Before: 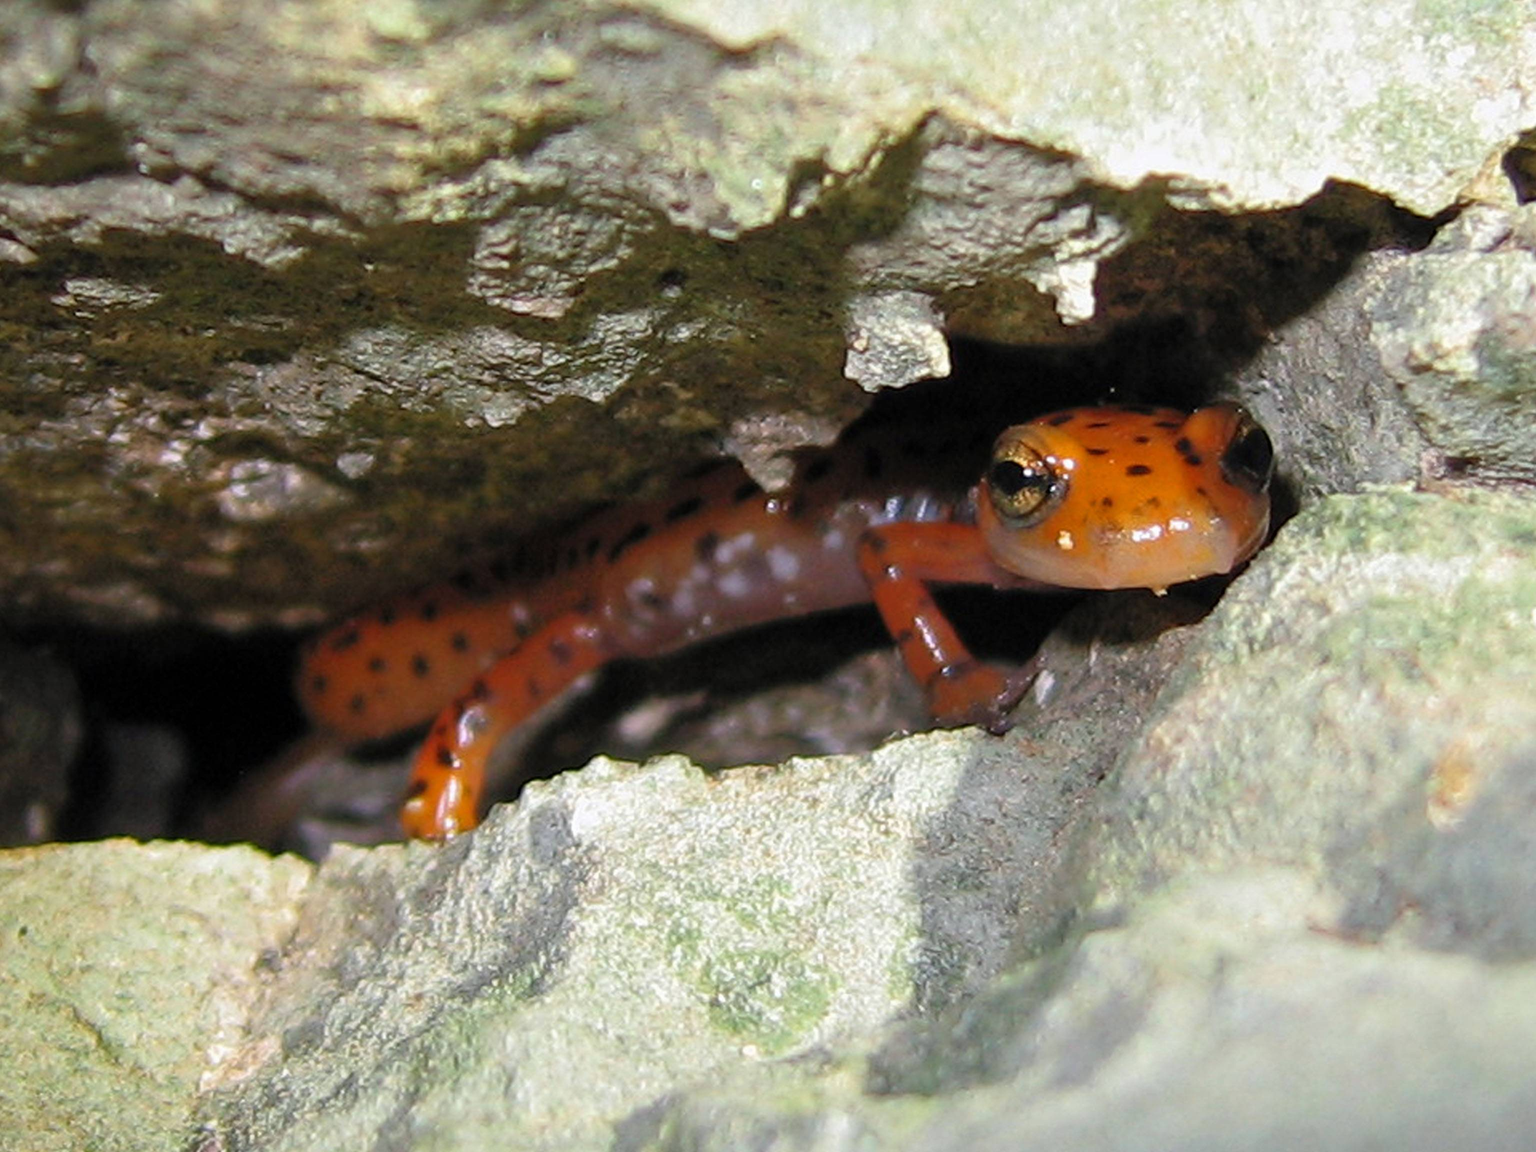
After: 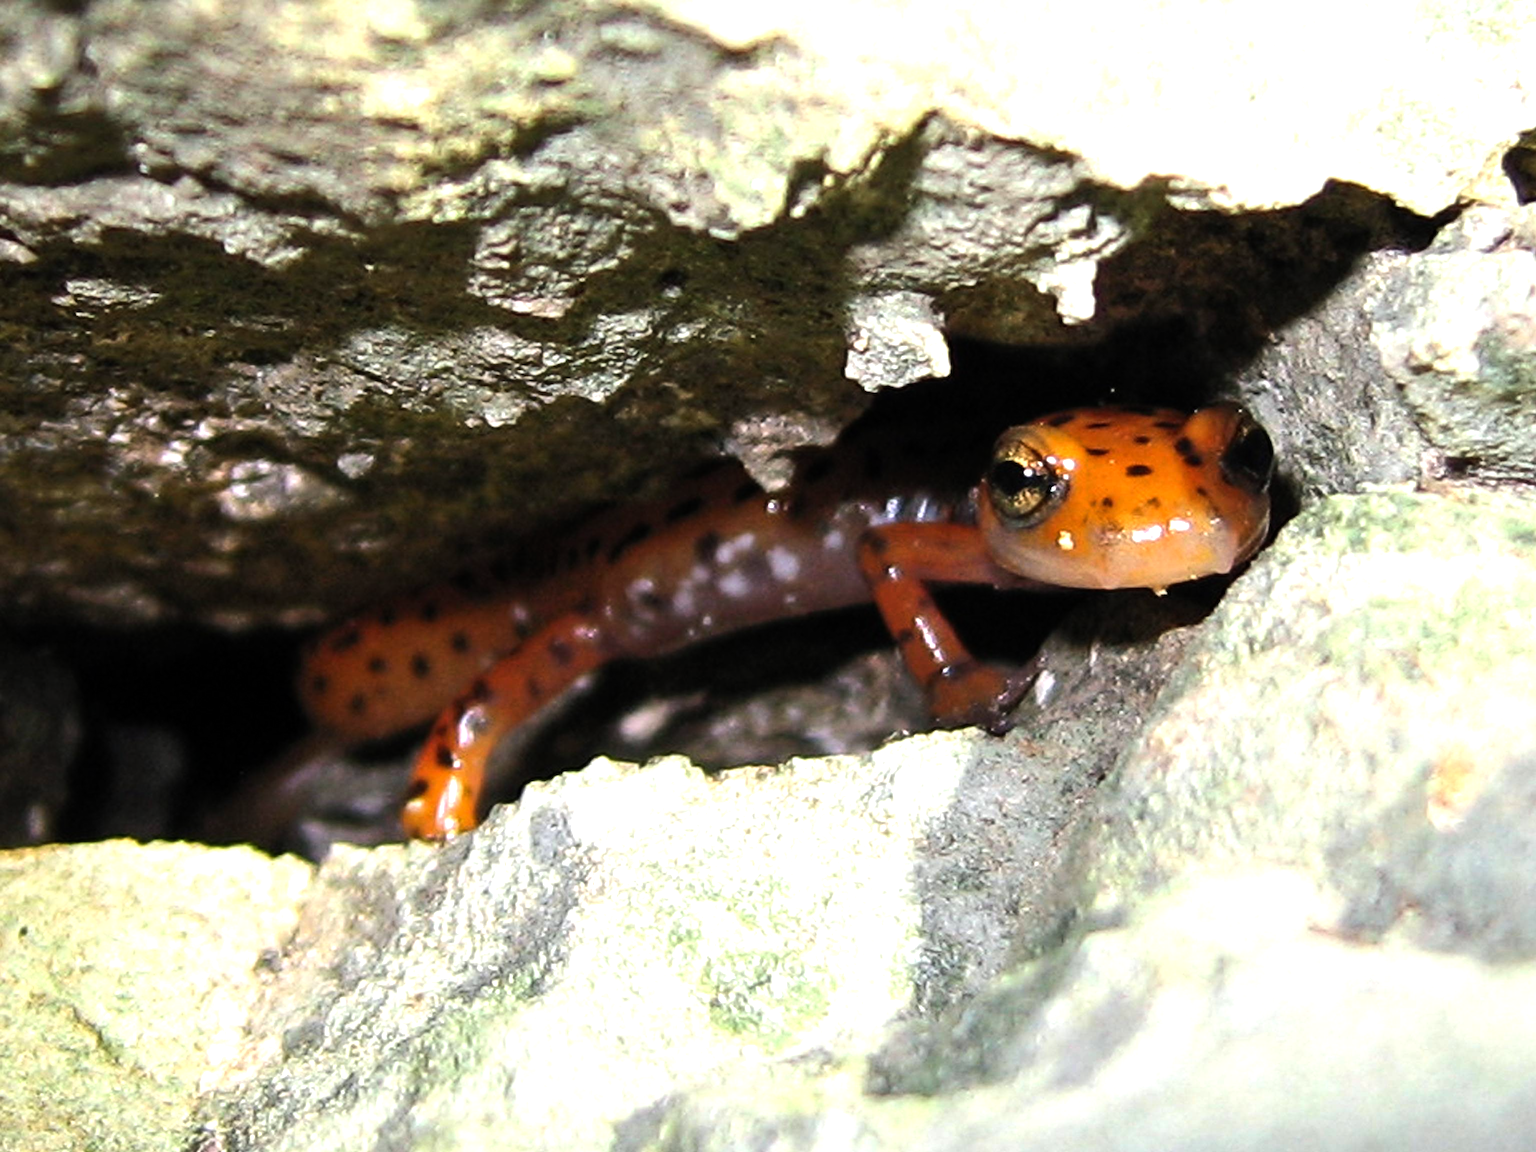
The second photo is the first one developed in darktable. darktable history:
tone equalizer: -8 EV -1.05 EV, -7 EV -1 EV, -6 EV -0.86 EV, -5 EV -0.569 EV, -3 EV 0.609 EV, -2 EV 0.861 EV, -1 EV 0.985 EV, +0 EV 1.07 EV, edges refinement/feathering 500, mask exposure compensation -1.57 EV, preserve details no
